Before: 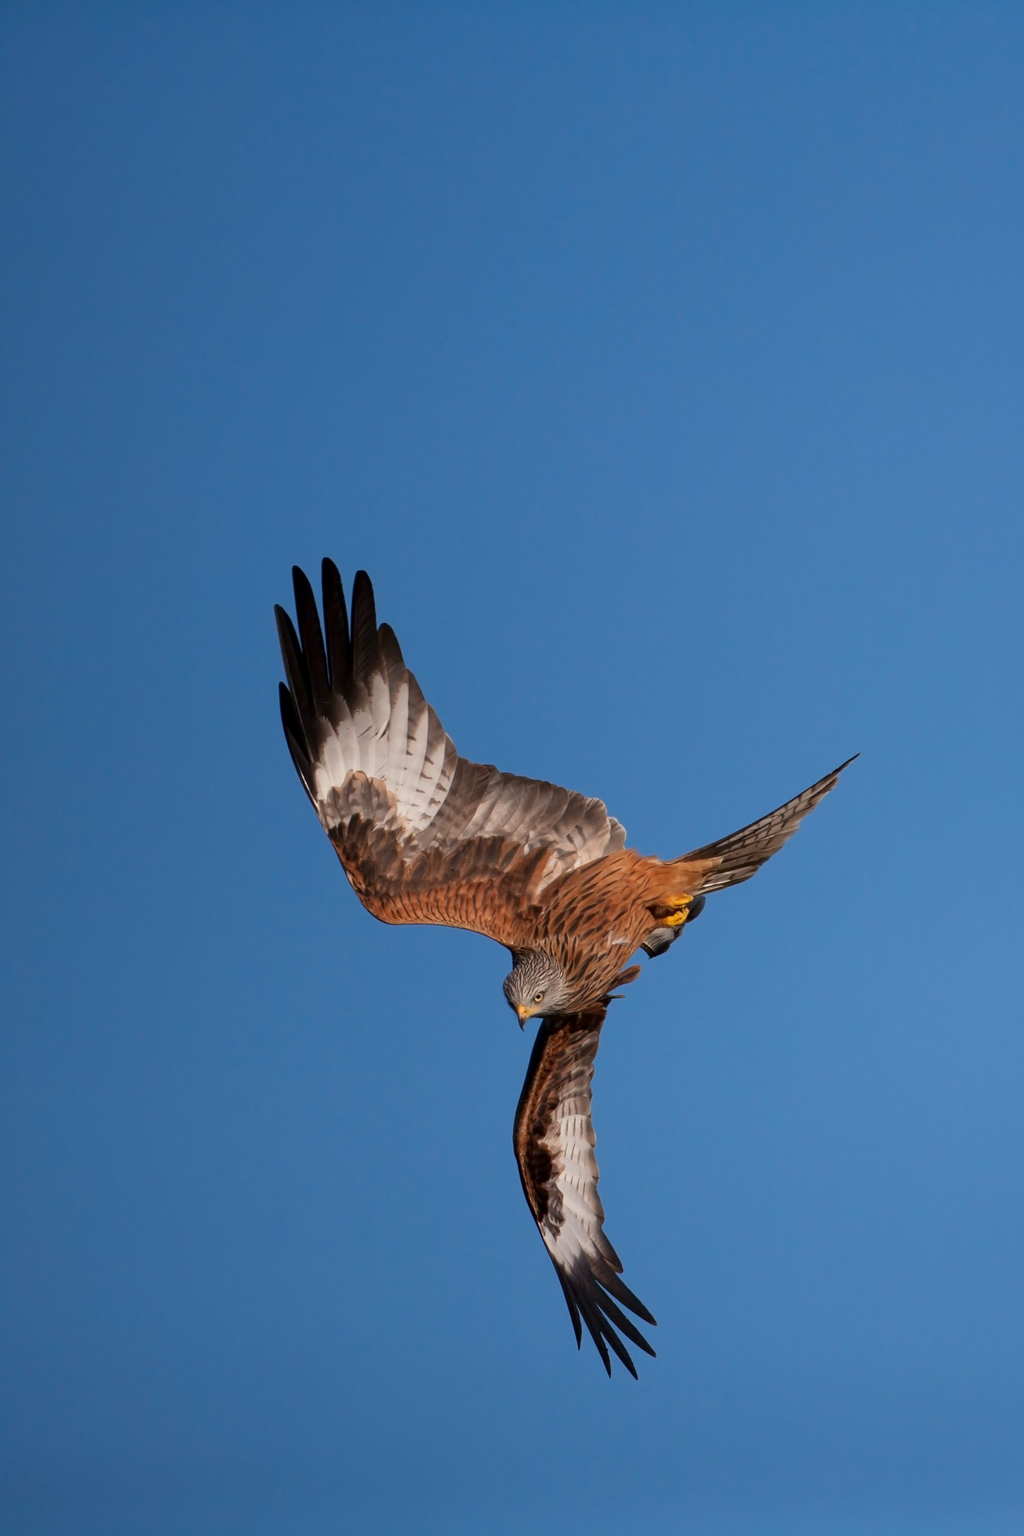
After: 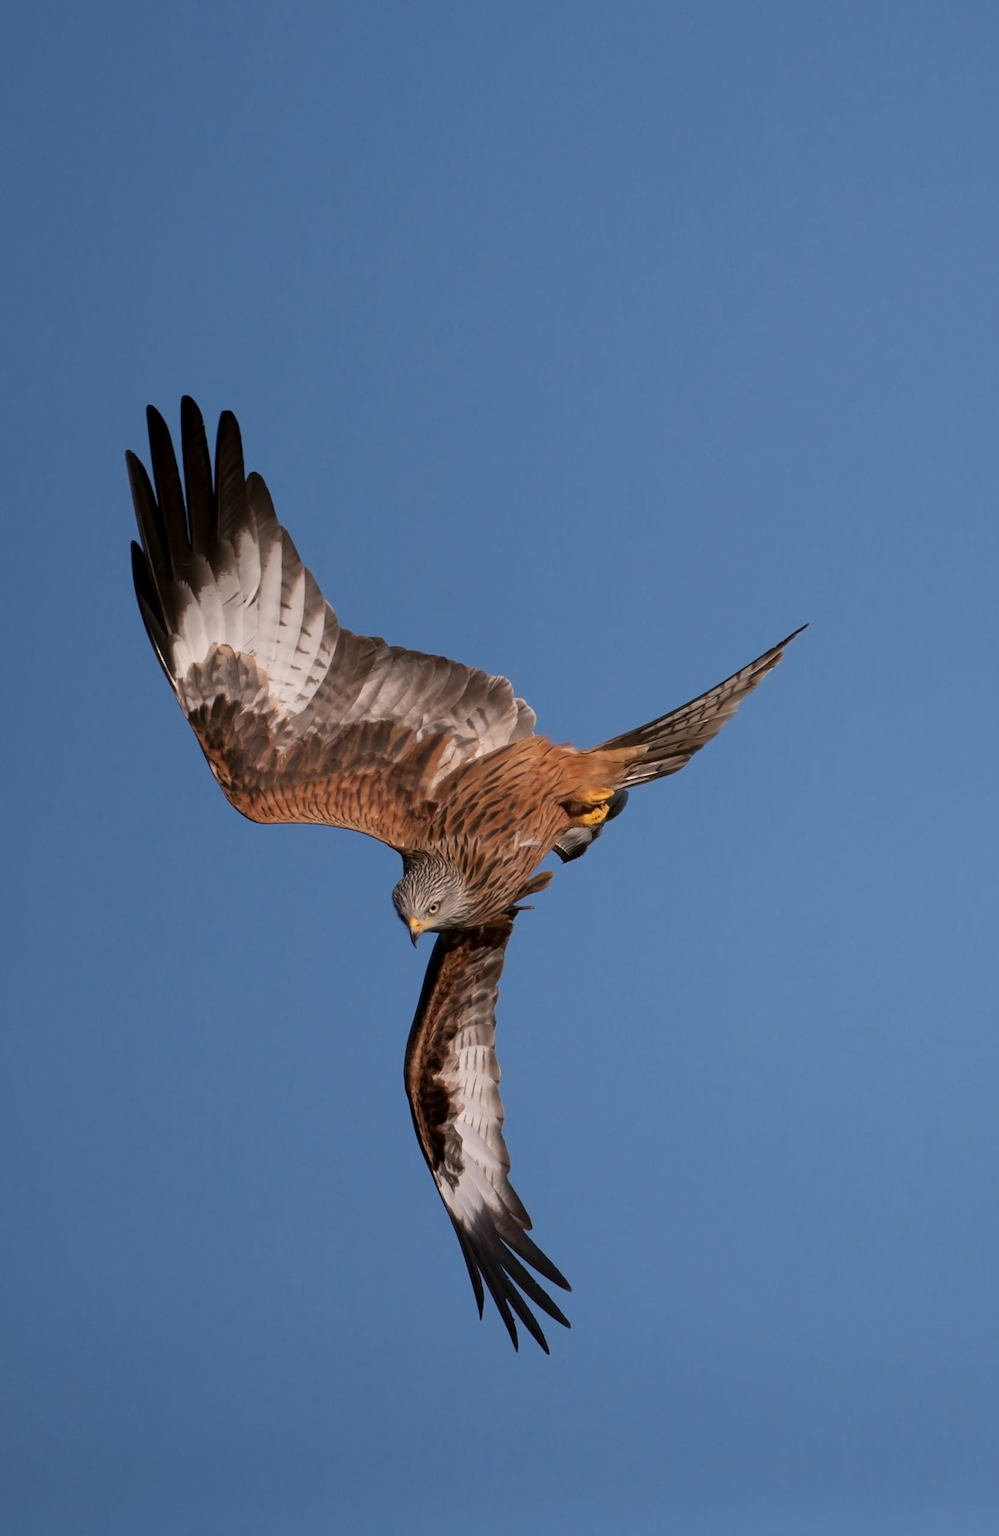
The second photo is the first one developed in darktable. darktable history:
color contrast: green-magenta contrast 0.84, blue-yellow contrast 0.86
color correction: highlights a* 3.12, highlights b* -1.55, shadows a* -0.101, shadows b* 2.52, saturation 0.98
crop: left 16.315%, top 14.246%
